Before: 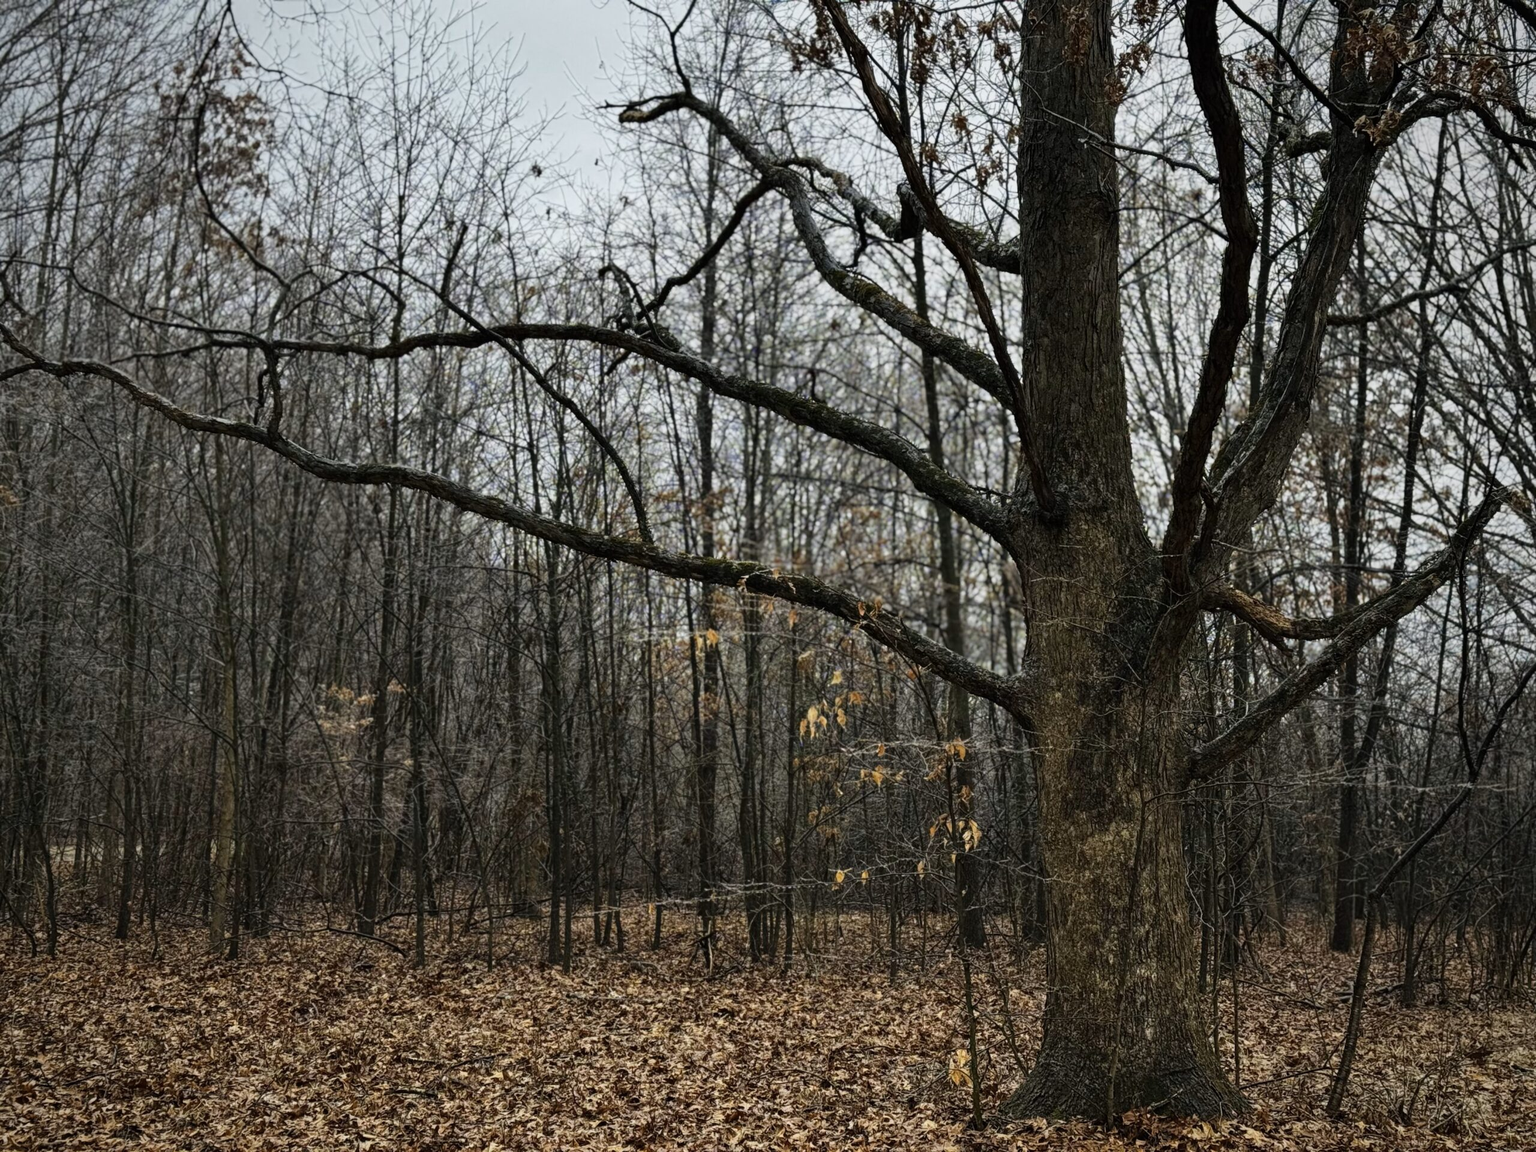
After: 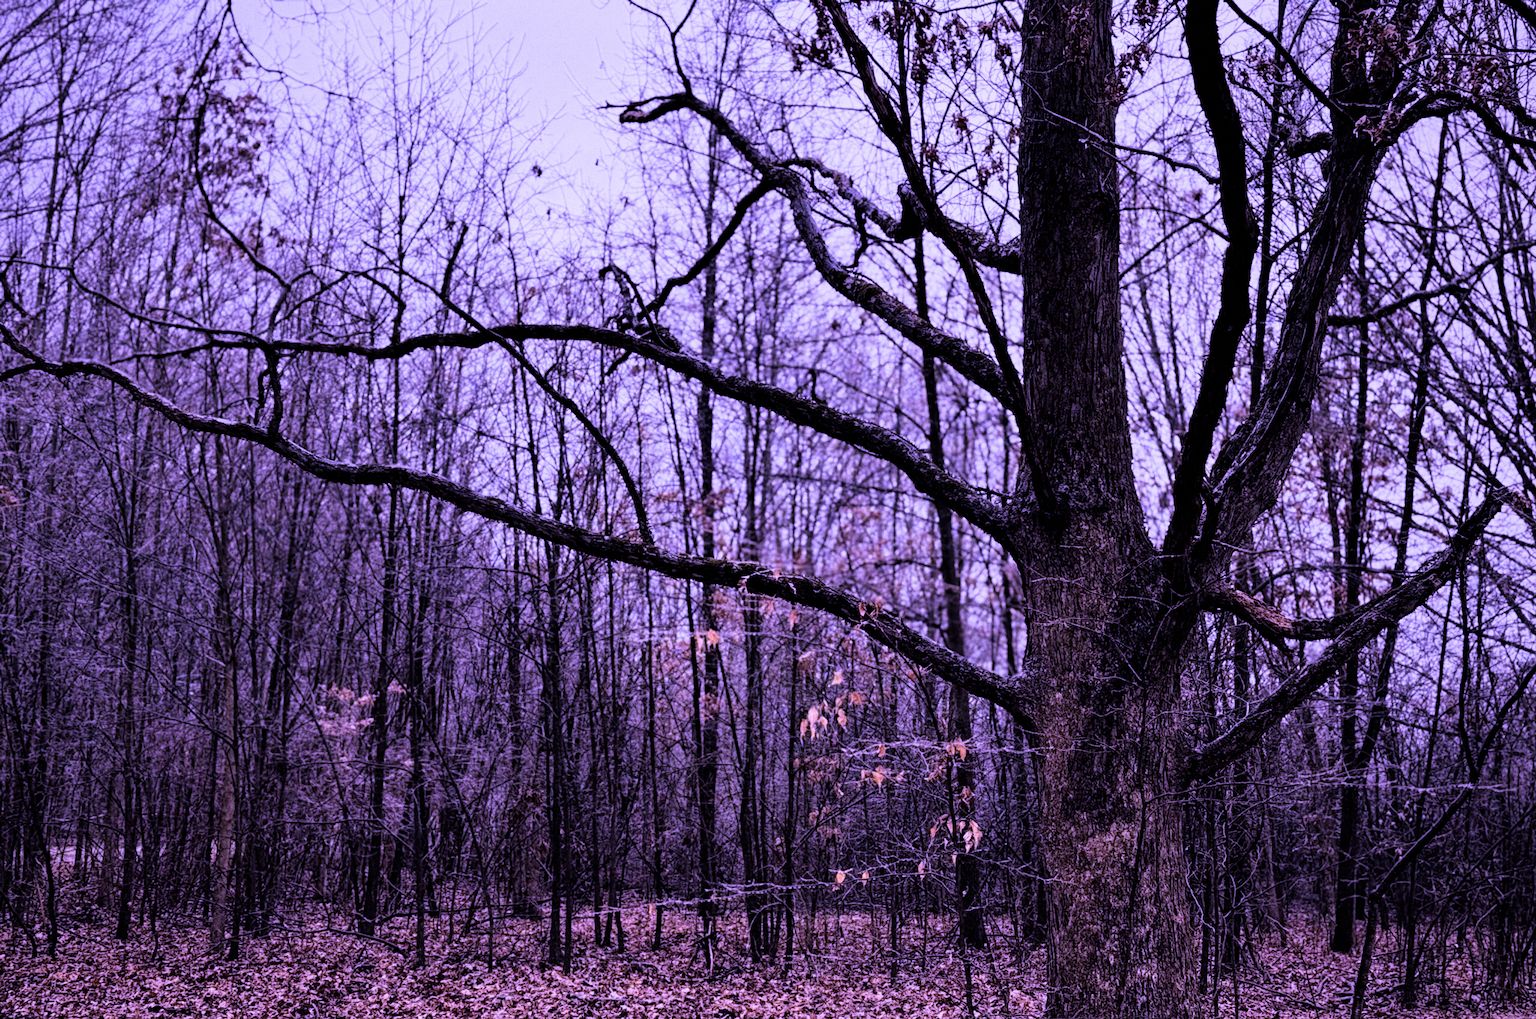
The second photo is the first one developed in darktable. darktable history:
grain: coarseness 0.09 ISO
crop and rotate: top 0%, bottom 11.49%
velvia: on, module defaults
filmic rgb: black relative exposure -5 EV, white relative exposure 3.5 EV, hardness 3.19, contrast 1.2, highlights saturation mix -30%
exposure: exposure 0.496 EV, compensate highlight preservation false
color calibration: illuminant custom, x 0.379, y 0.481, temperature 4443.07 K
